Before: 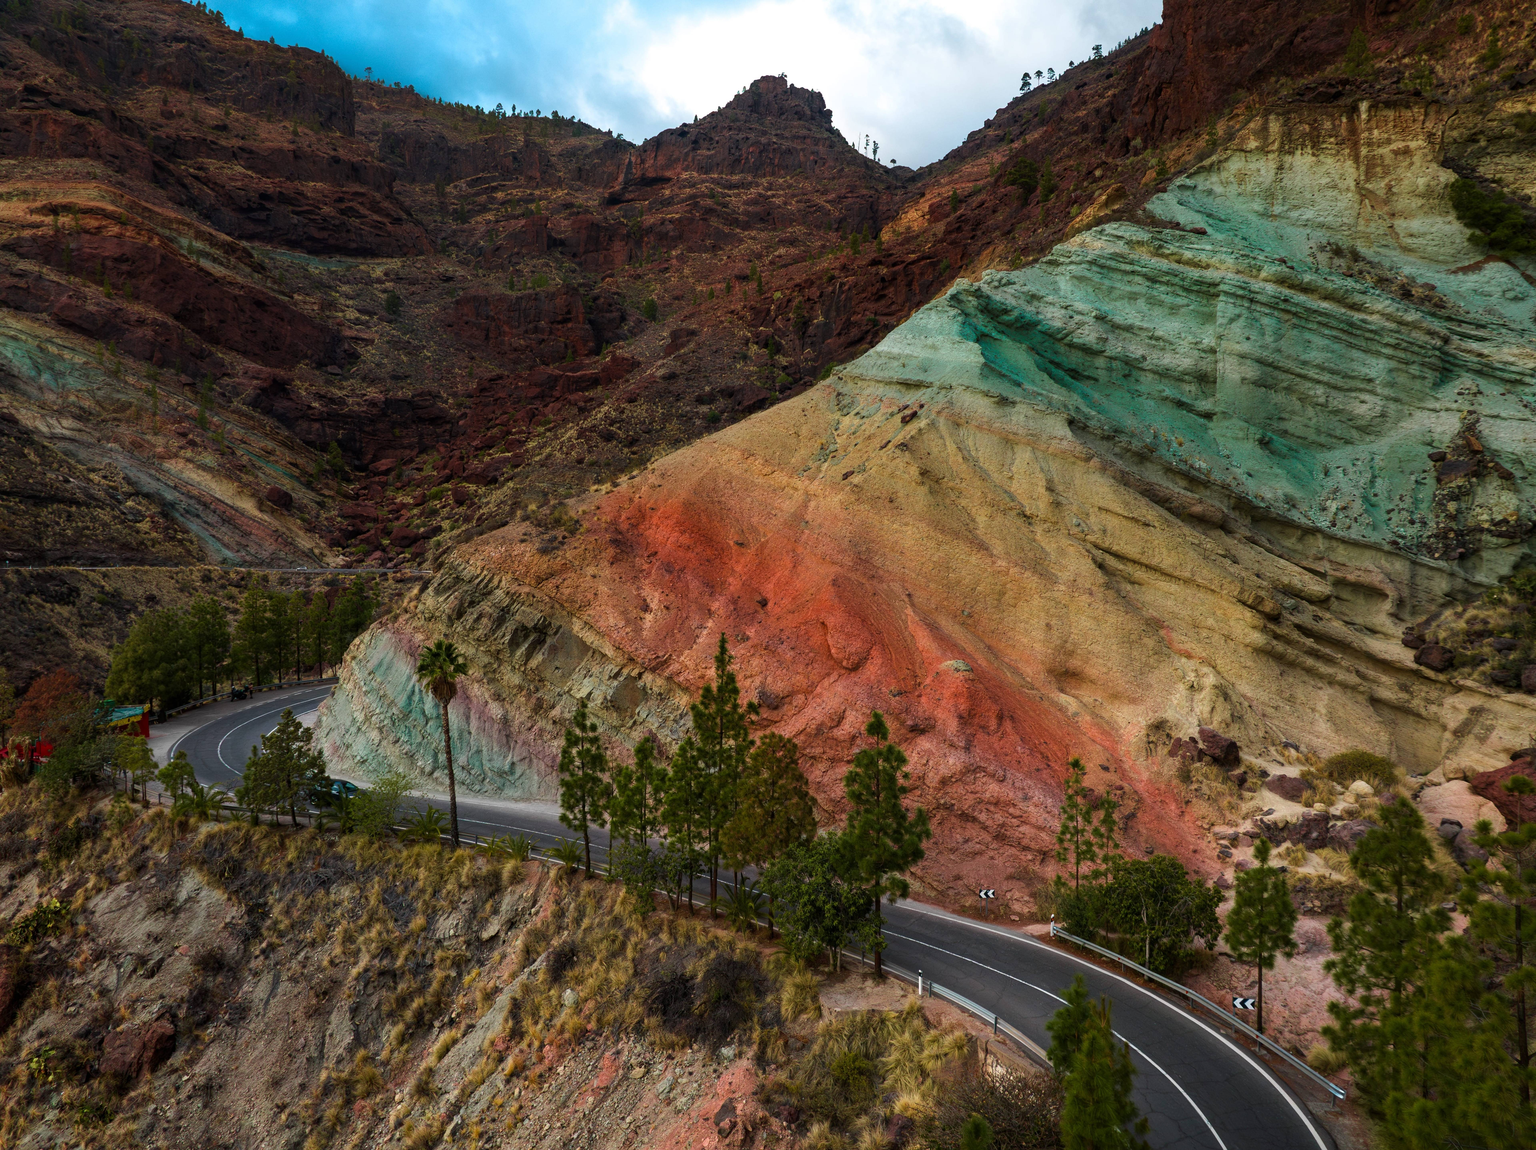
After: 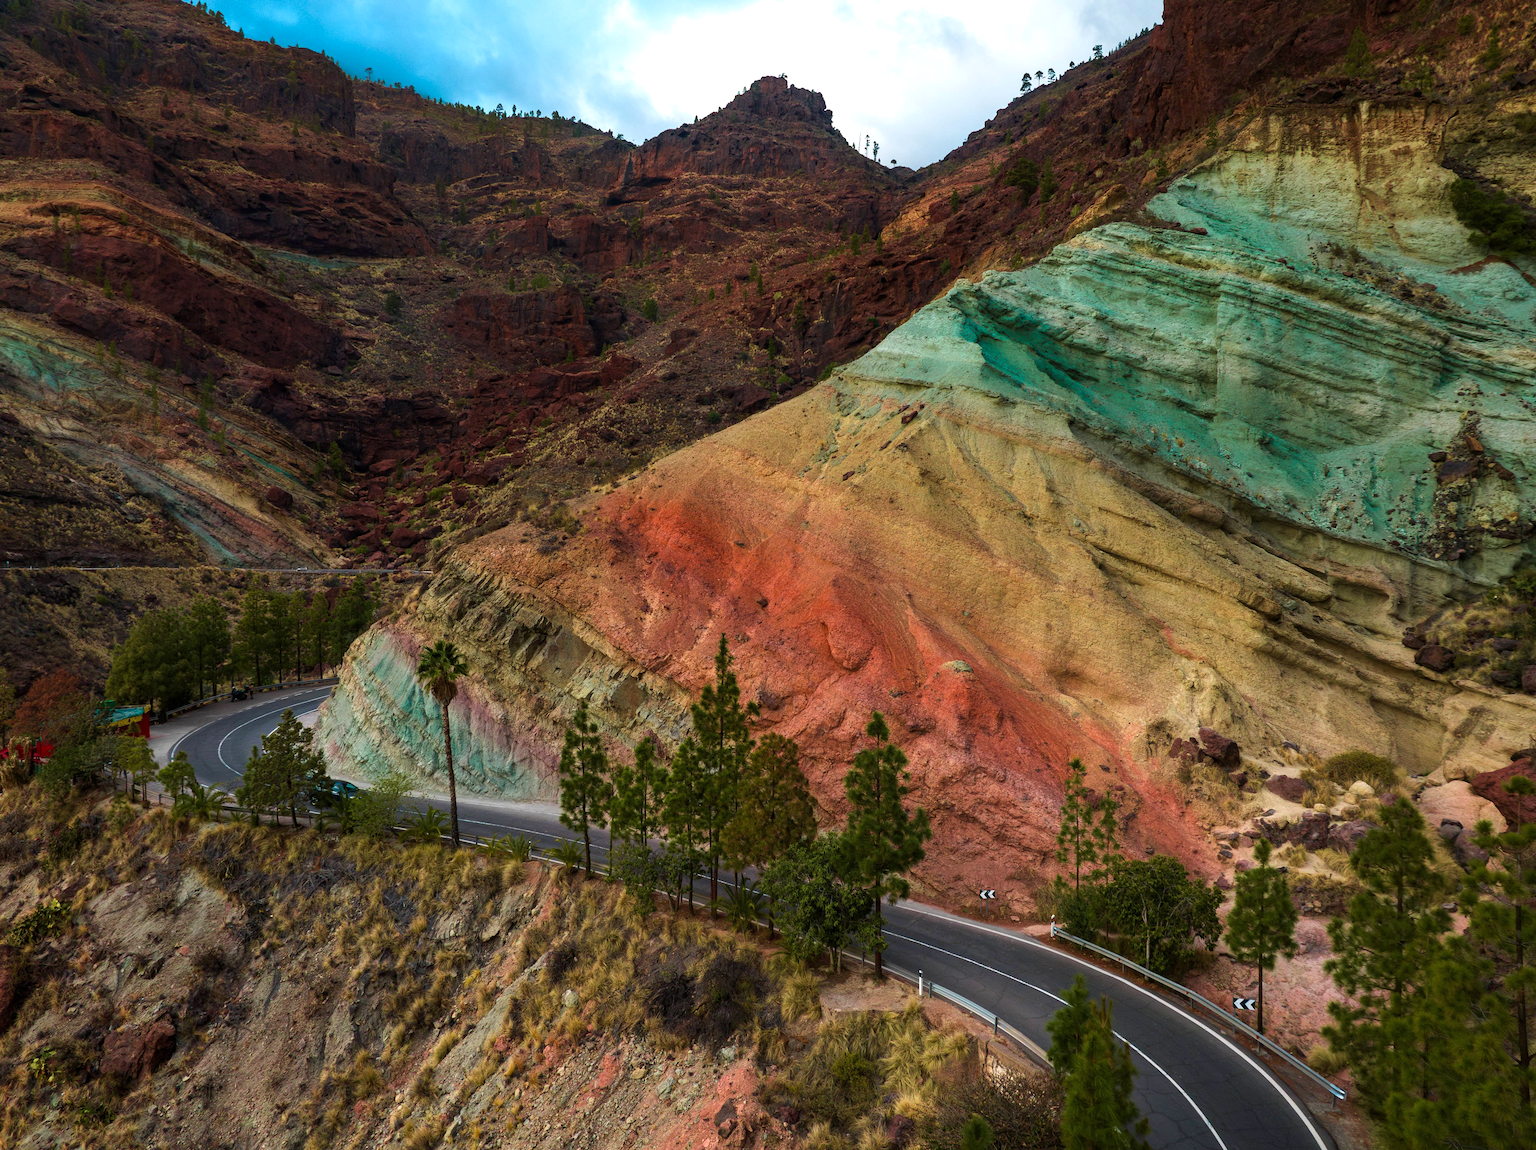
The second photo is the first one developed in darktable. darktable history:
velvia: on, module defaults
exposure: exposure 0.203 EV, compensate highlight preservation false
